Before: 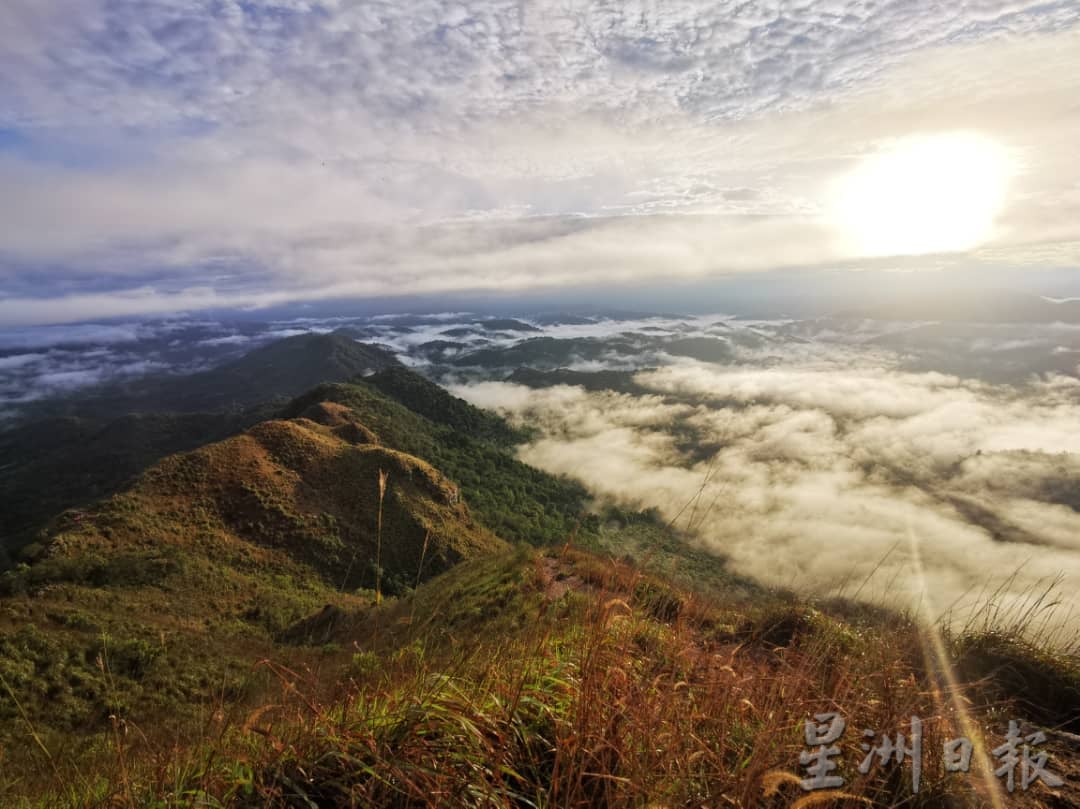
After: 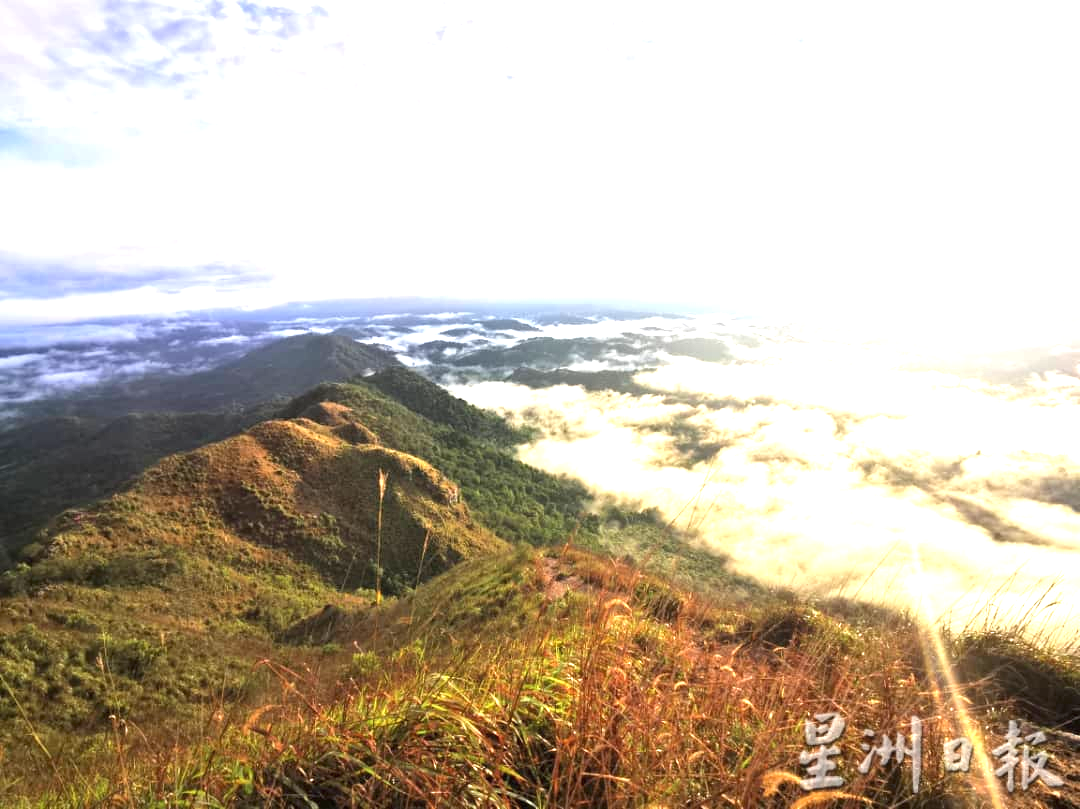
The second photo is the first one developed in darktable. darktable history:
exposure: black level correction 0, exposure 1.747 EV, compensate exposure bias true, compensate highlight preservation false
